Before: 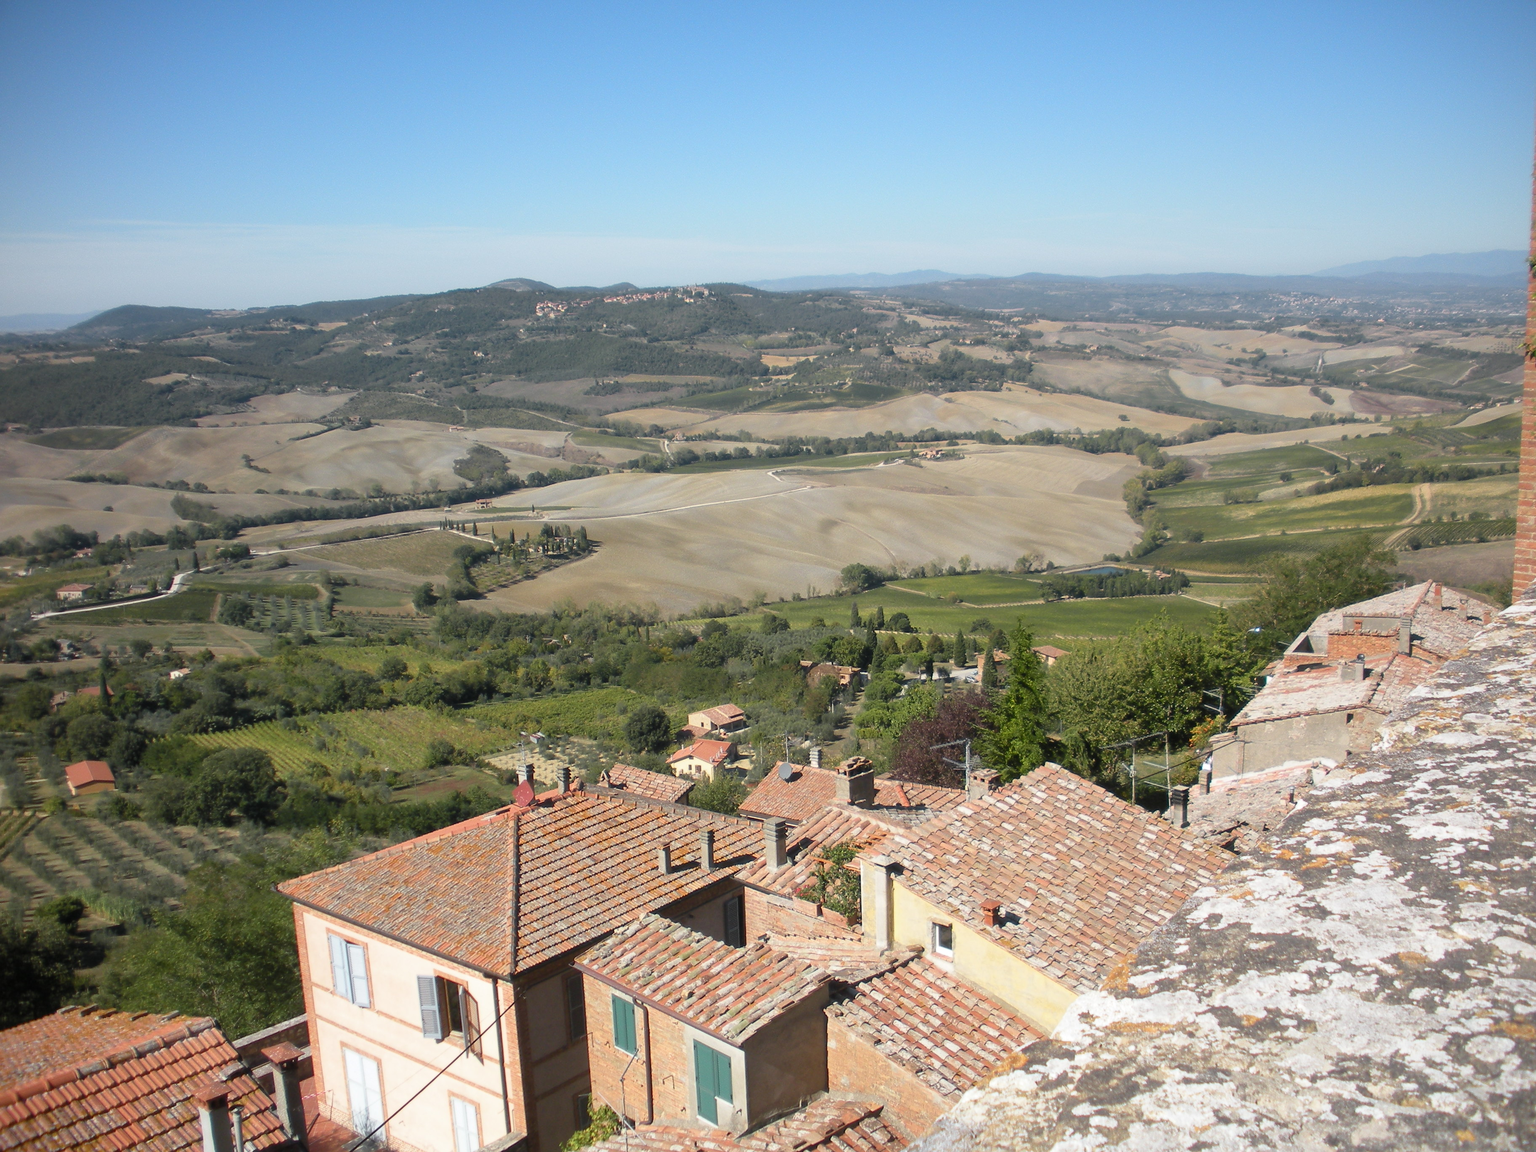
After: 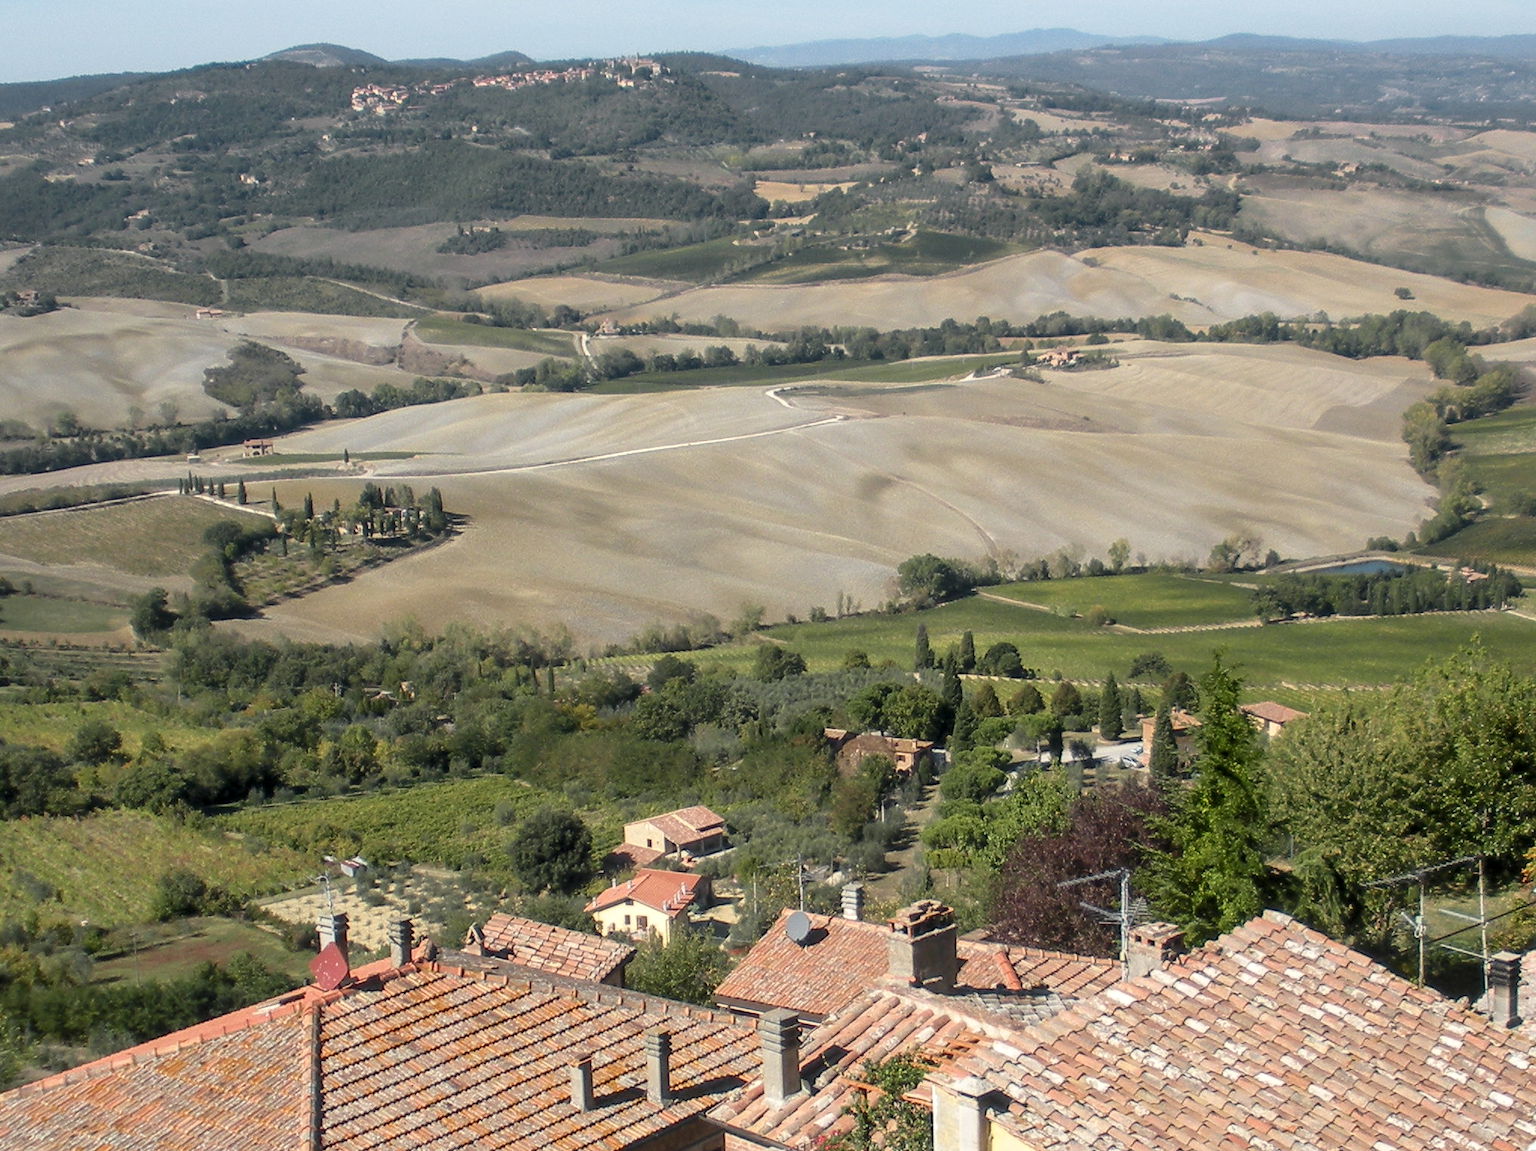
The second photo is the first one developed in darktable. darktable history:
white balance: emerald 1
crop and rotate: left 22.13%, top 22.054%, right 22.026%, bottom 22.102%
local contrast: detail 130%
